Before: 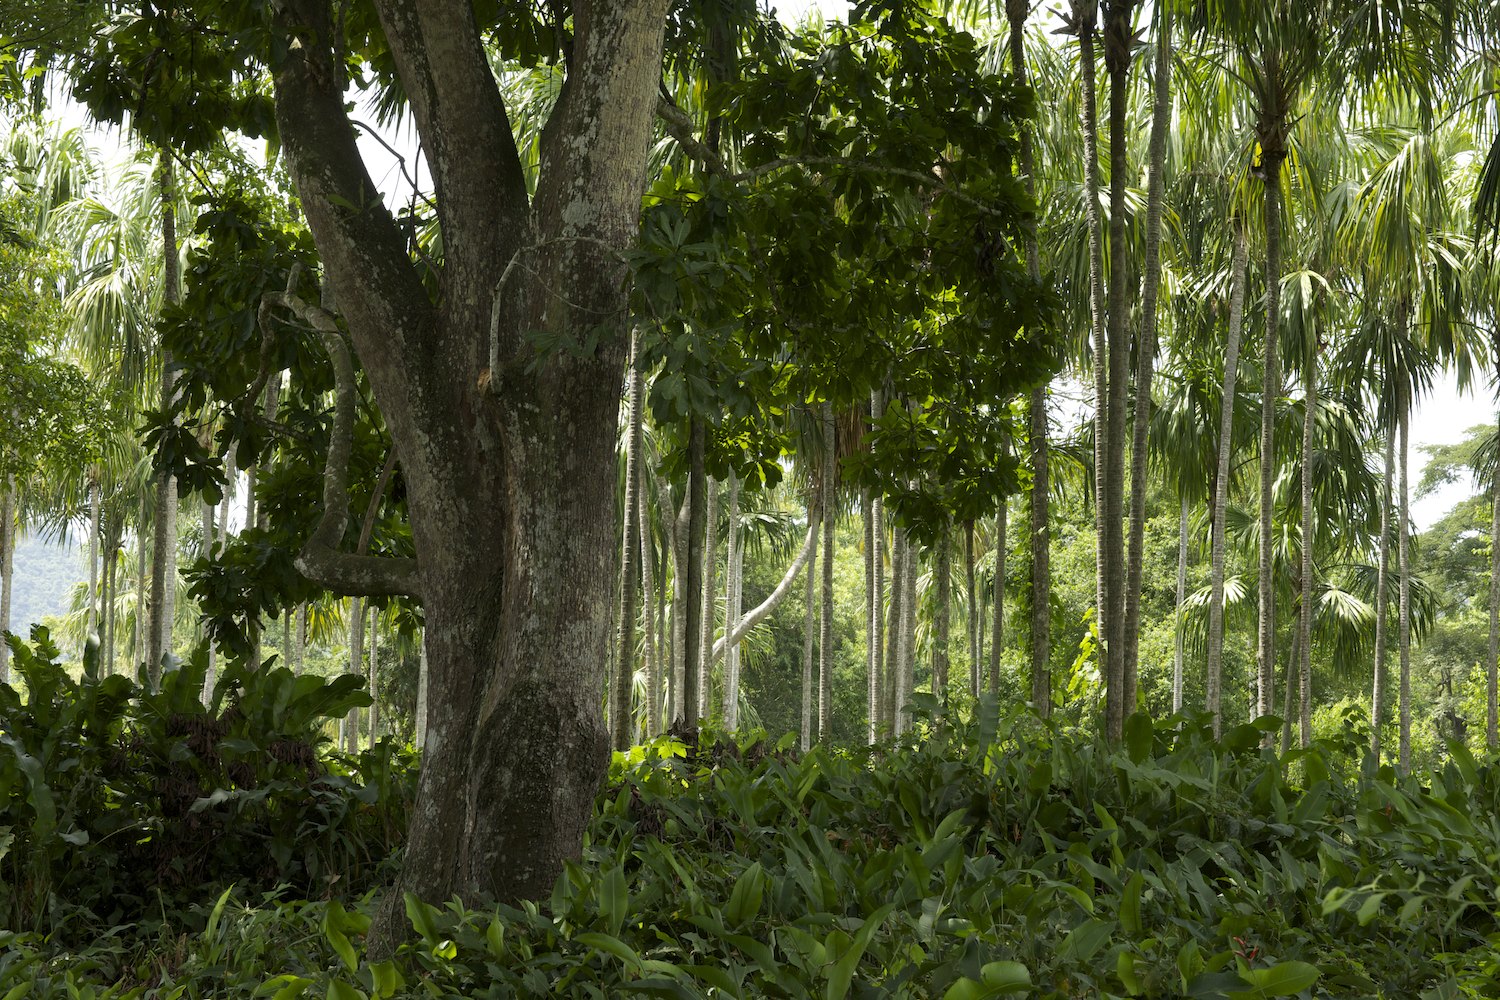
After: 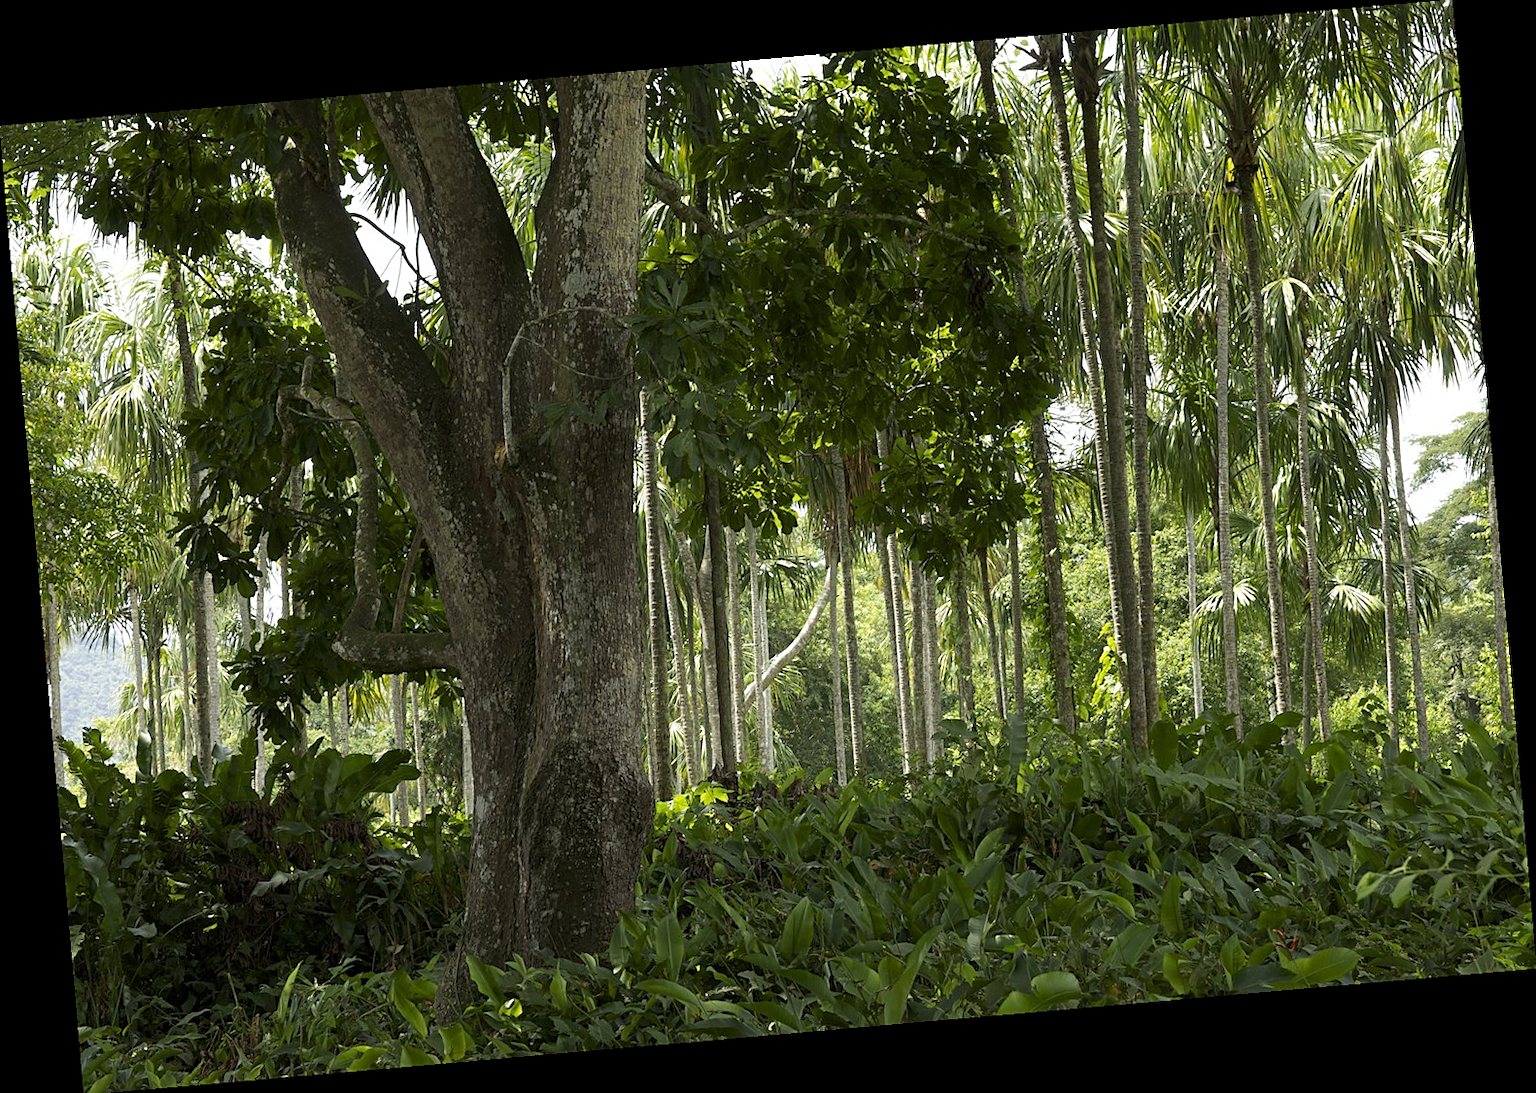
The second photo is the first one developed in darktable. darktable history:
sharpen: on, module defaults
rotate and perspective: rotation -4.98°, automatic cropping off
